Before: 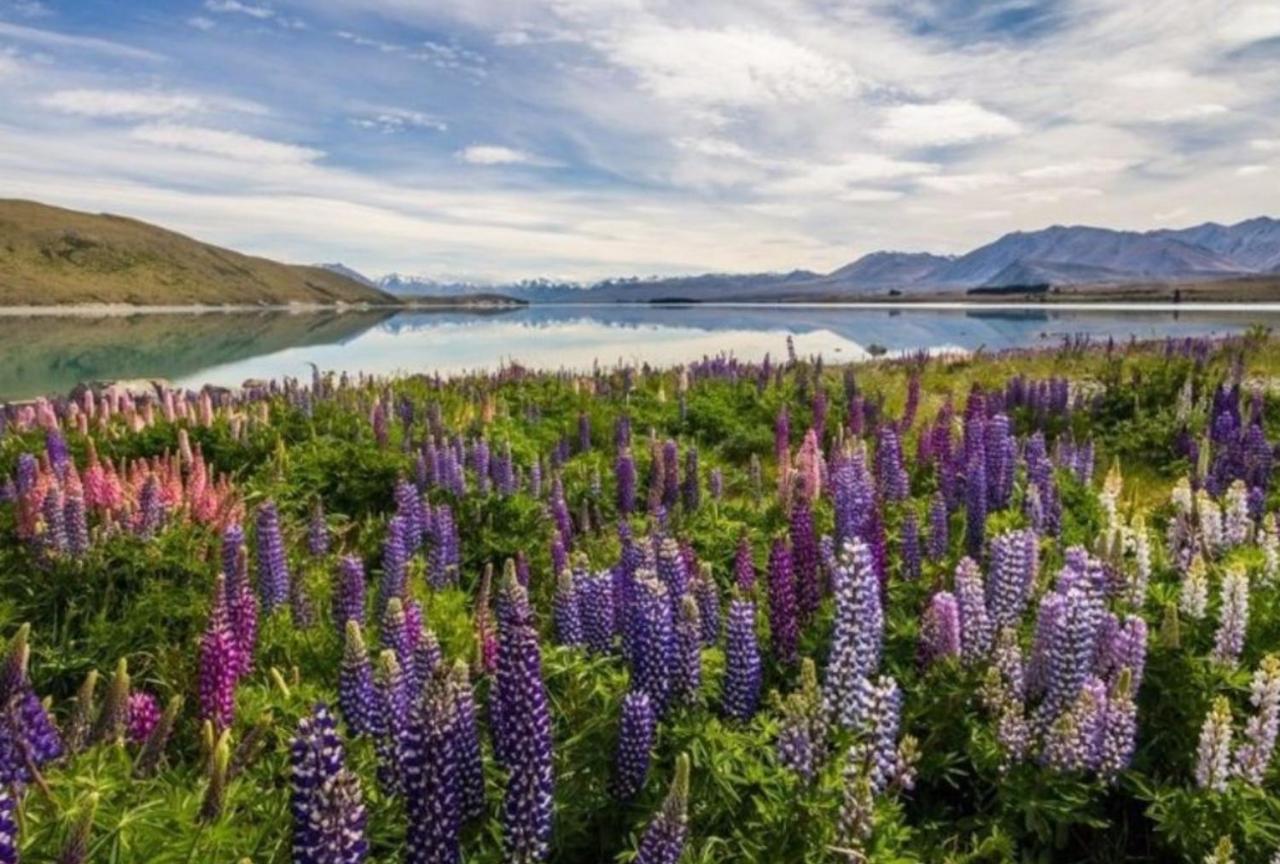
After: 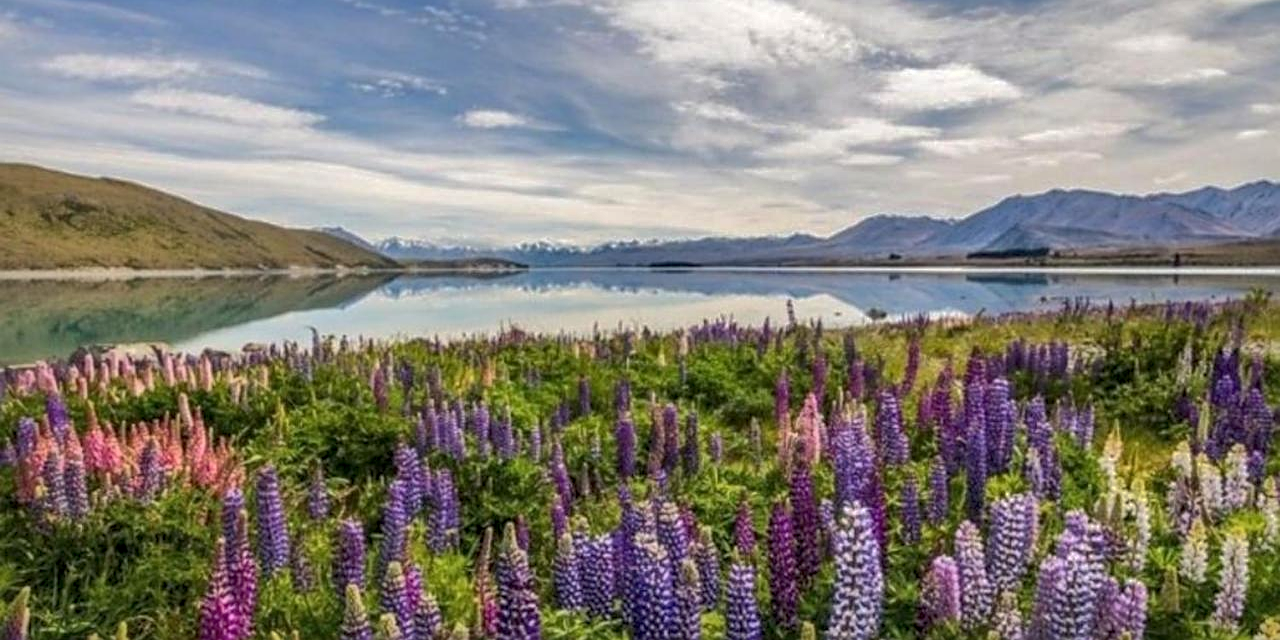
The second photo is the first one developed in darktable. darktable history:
crop: top 4.241%, bottom 21.584%
sharpen: on, module defaults
local contrast: on, module defaults
shadows and highlights: shadows 40.24, highlights -59.88
